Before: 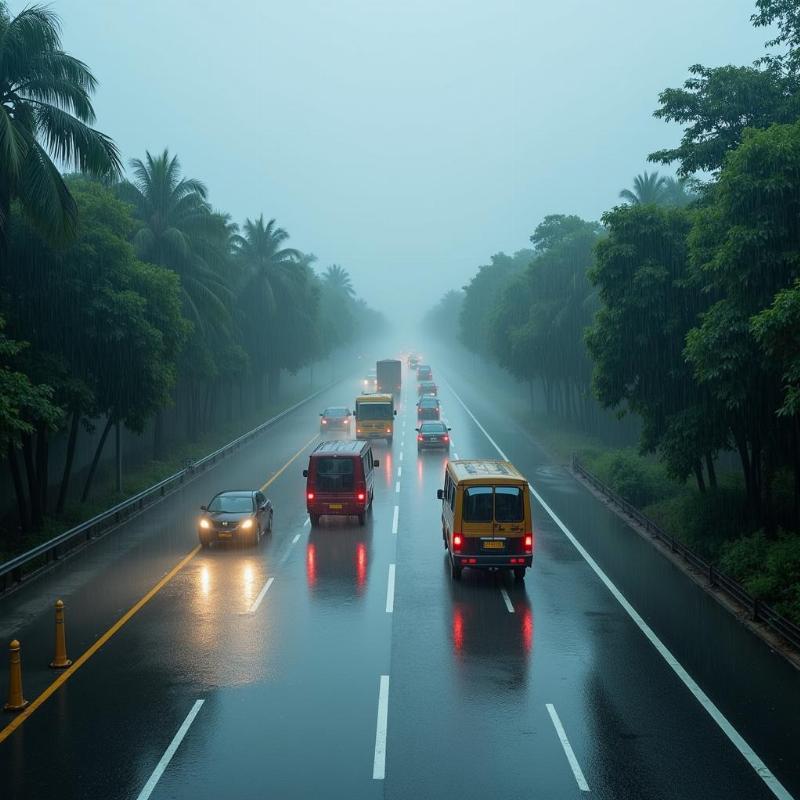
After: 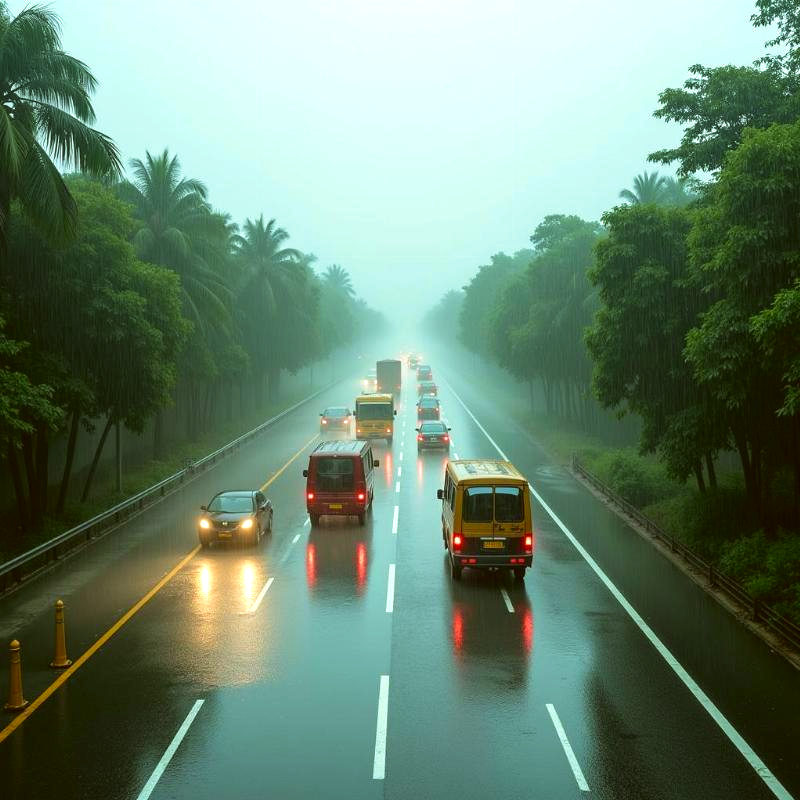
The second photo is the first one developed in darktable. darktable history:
velvia: on, module defaults
exposure: exposure 0.609 EV, compensate highlight preservation false
color correction: highlights a* -1.29, highlights b* 10.29, shadows a* 0.545, shadows b* 19.89
